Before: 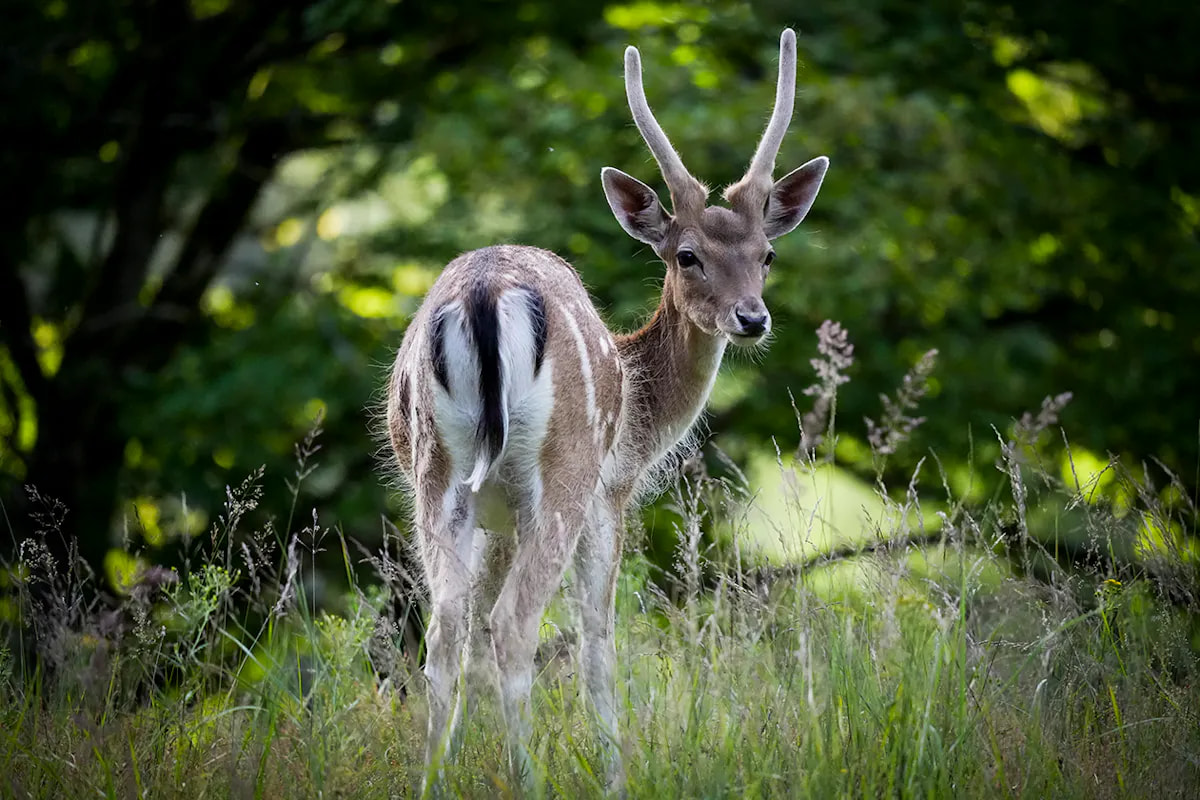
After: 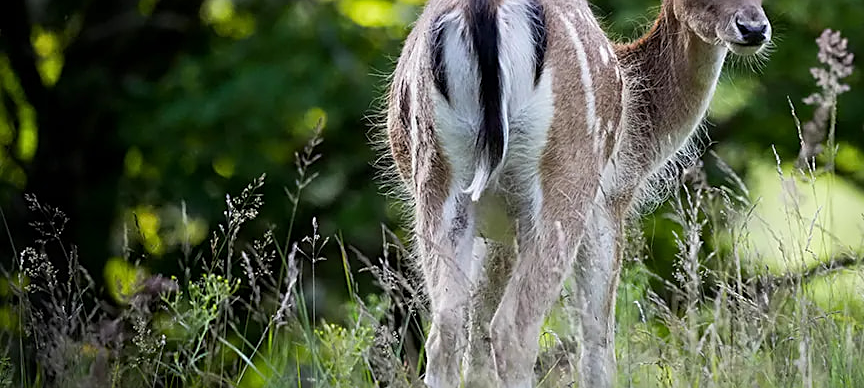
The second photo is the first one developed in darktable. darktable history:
sharpen: on, module defaults
crop: top 36.498%, right 27.964%, bottom 14.995%
